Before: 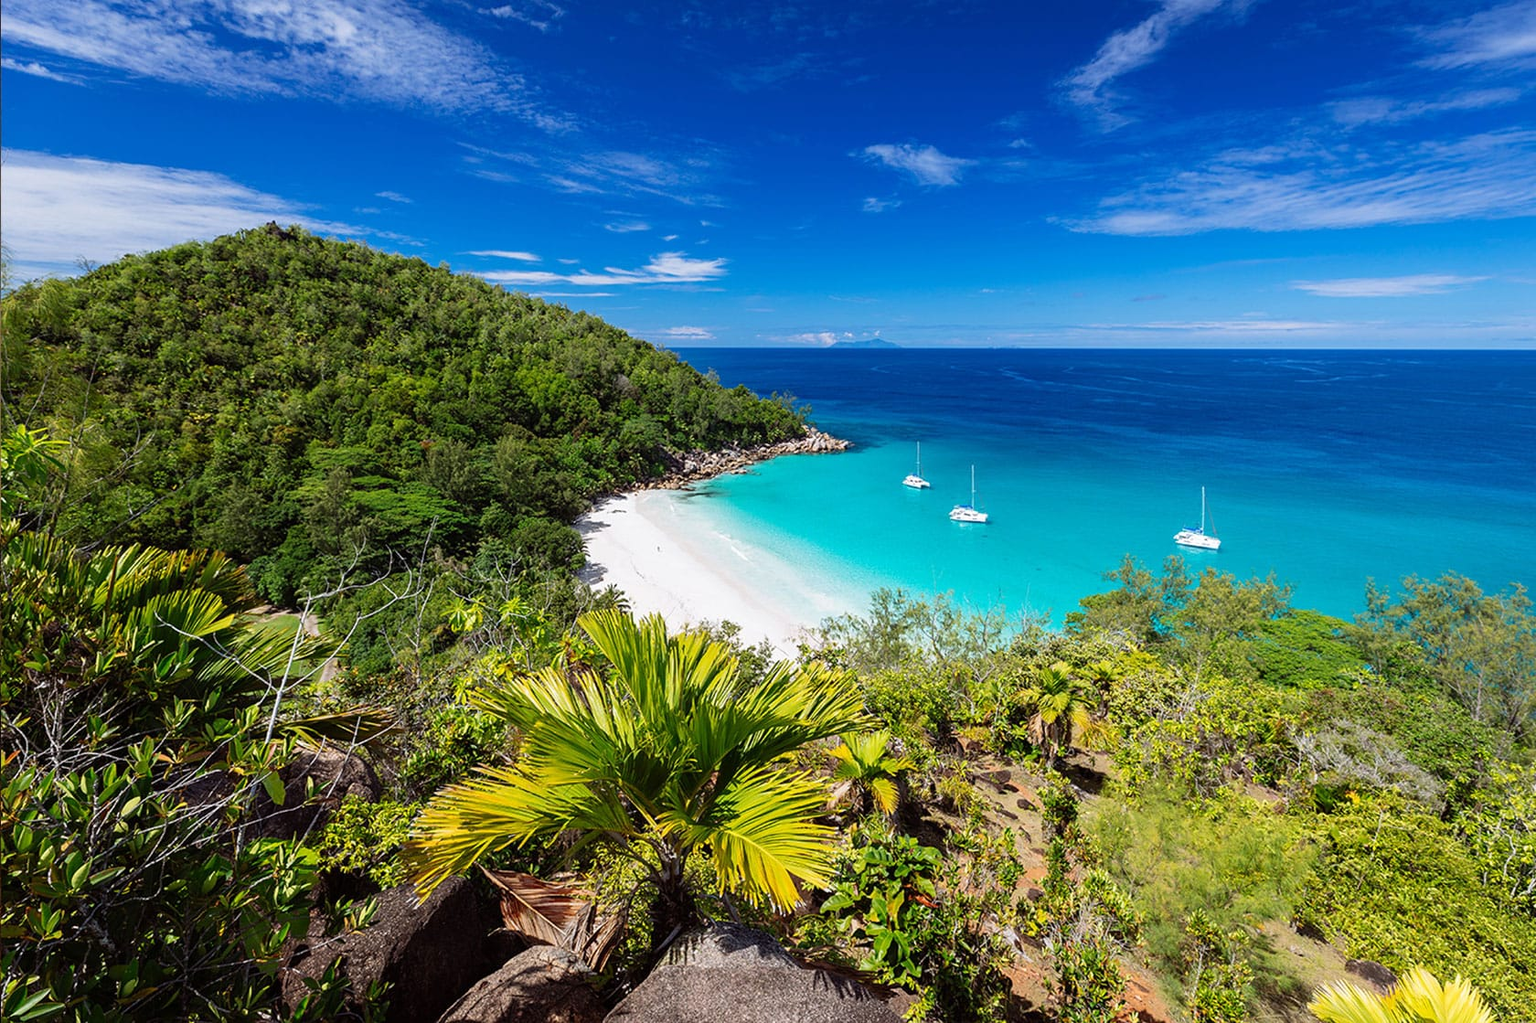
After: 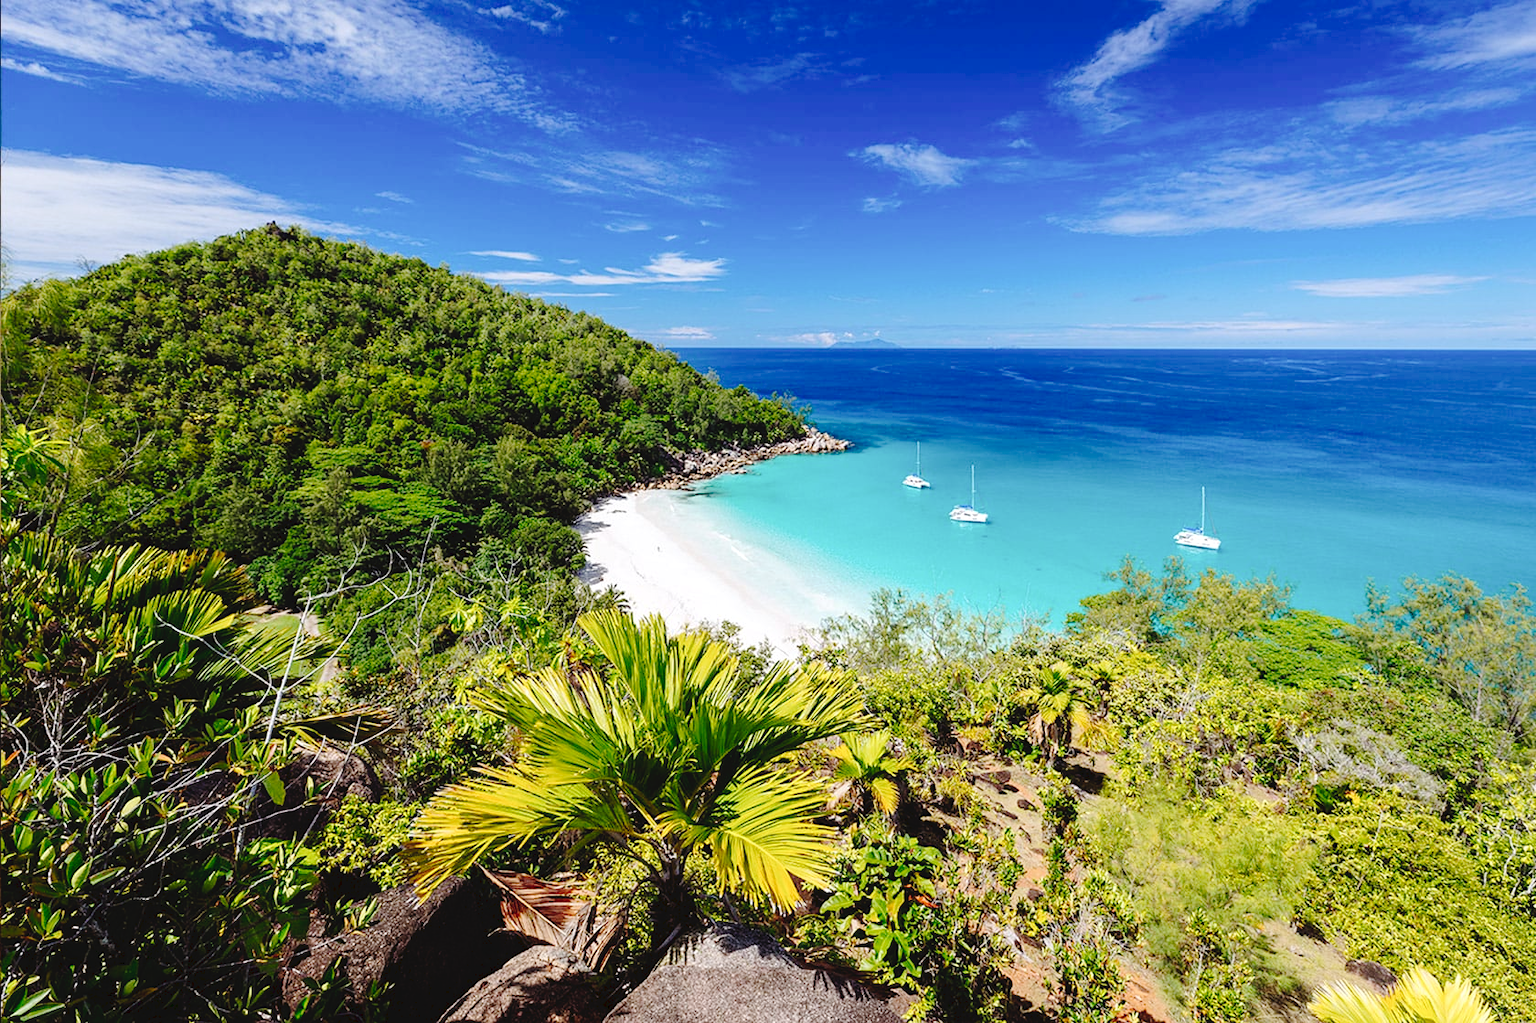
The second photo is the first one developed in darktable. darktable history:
exposure: exposure 0.132 EV, compensate highlight preservation false
tone curve: curves: ch0 [(0, 0) (0.003, 0.047) (0.011, 0.05) (0.025, 0.053) (0.044, 0.057) (0.069, 0.062) (0.1, 0.084) (0.136, 0.115) (0.177, 0.159) (0.224, 0.216) (0.277, 0.289) (0.335, 0.382) (0.399, 0.474) (0.468, 0.561) (0.543, 0.636) (0.623, 0.705) (0.709, 0.778) (0.801, 0.847) (0.898, 0.916) (1, 1)], preserve colors none
